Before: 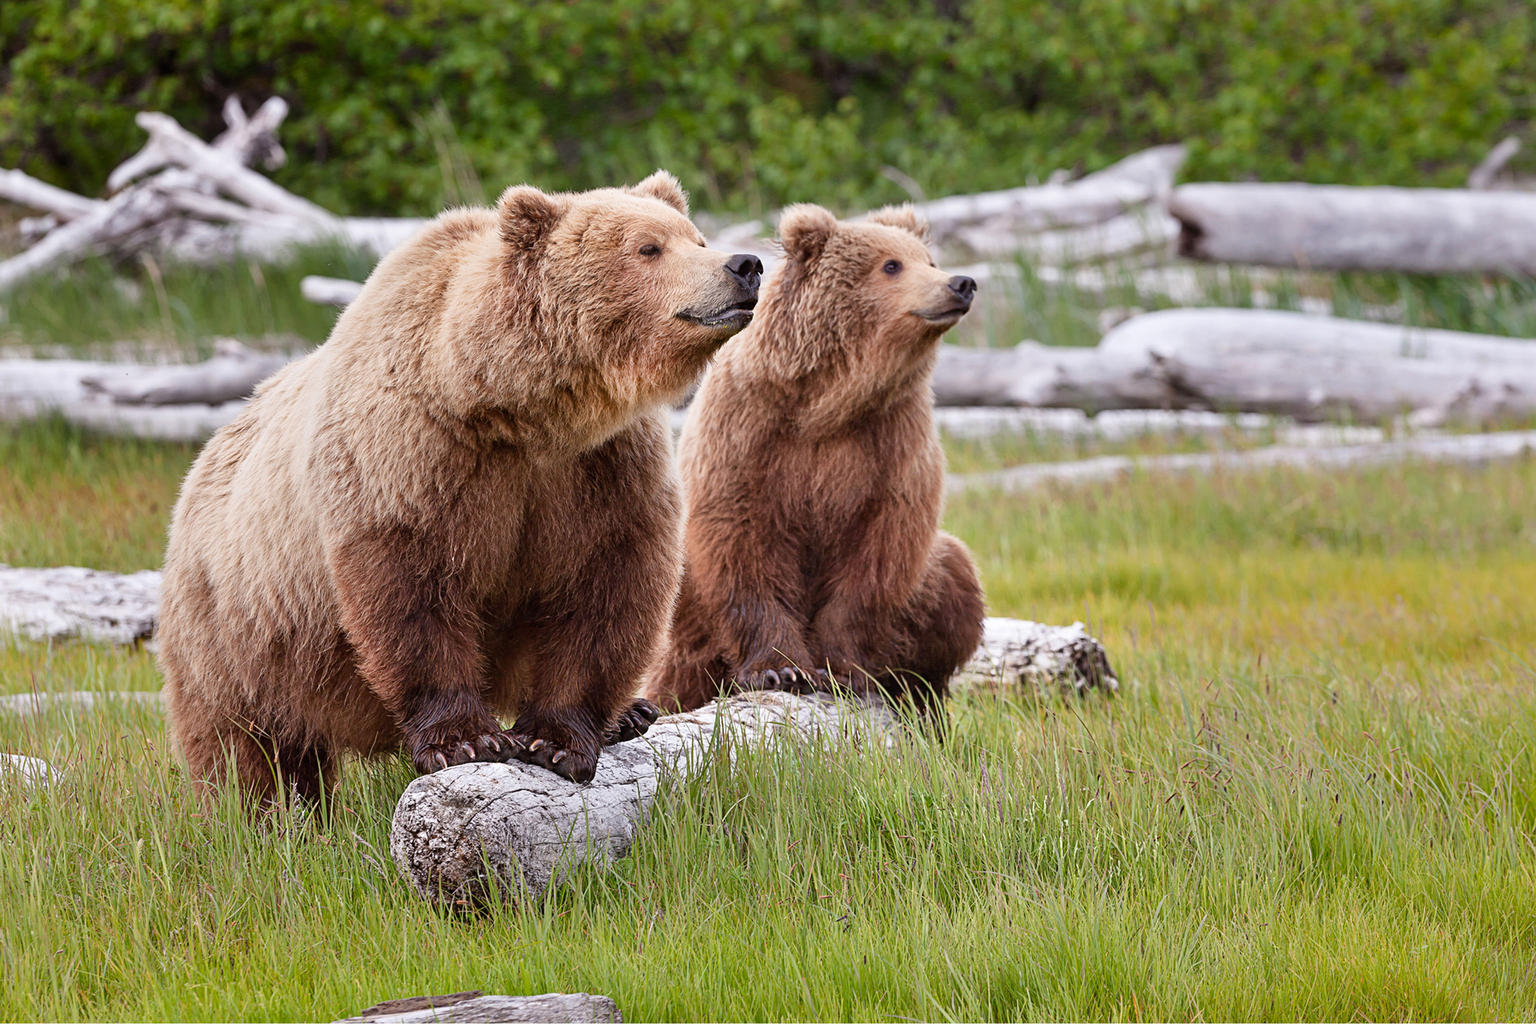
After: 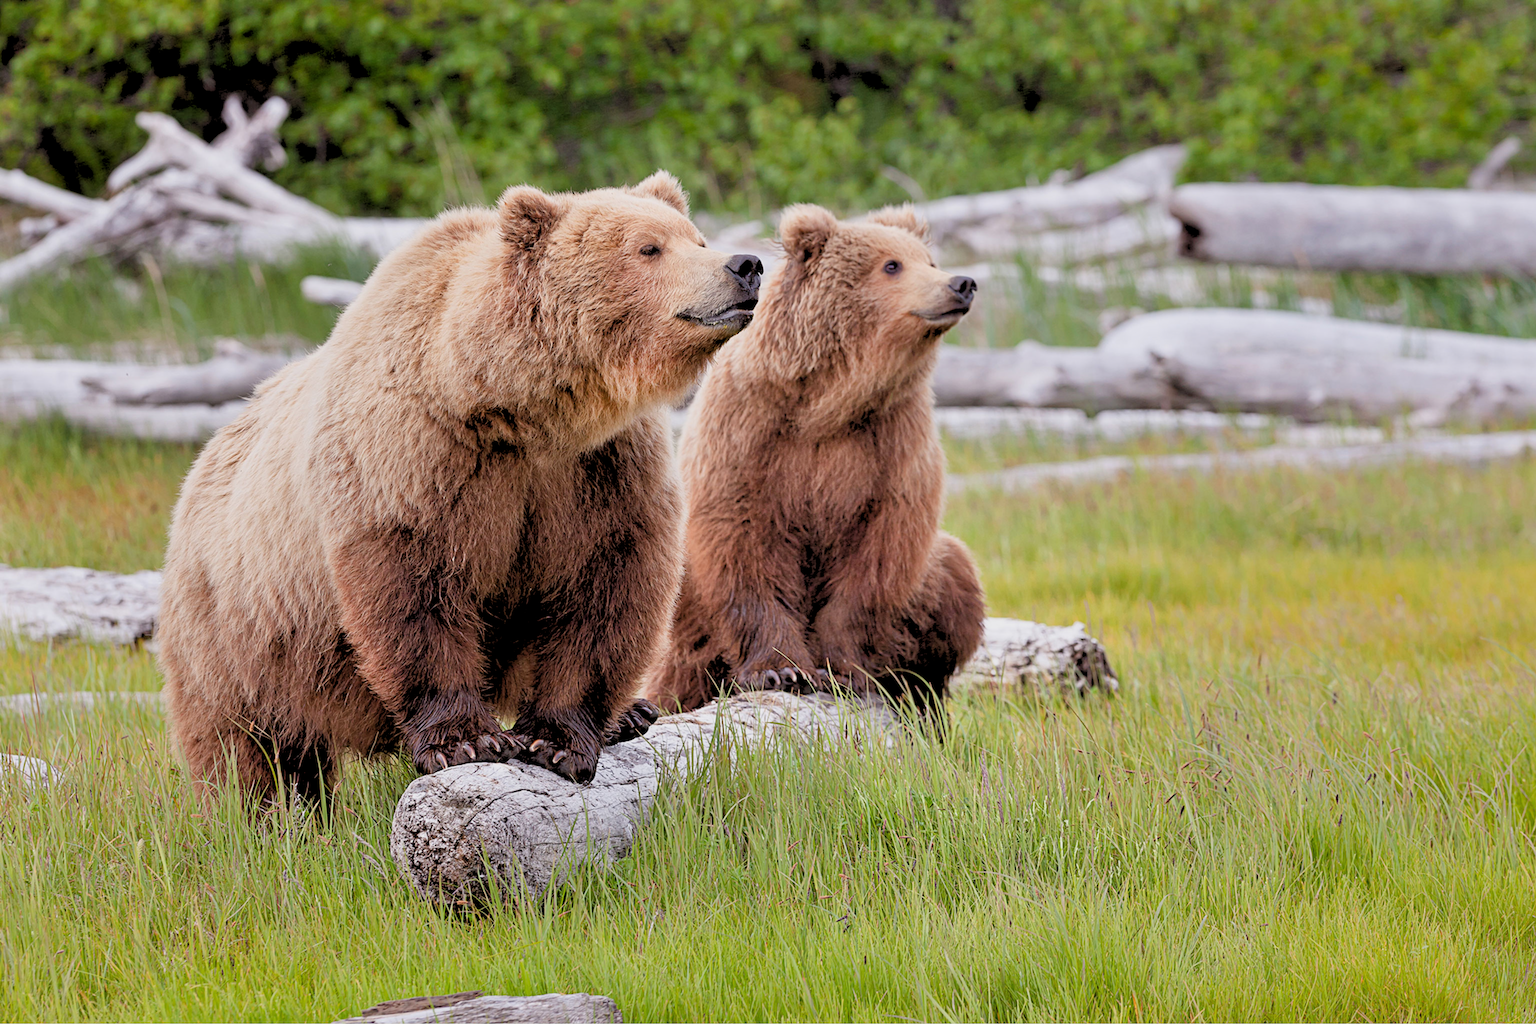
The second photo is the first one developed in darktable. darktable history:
rgb levels: preserve colors sum RGB, levels [[0.038, 0.433, 0.934], [0, 0.5, 1], [0, 0.5, 1]]
exposure: black level correction 0, compensate exposure bias true, compensate highlight preservation false
